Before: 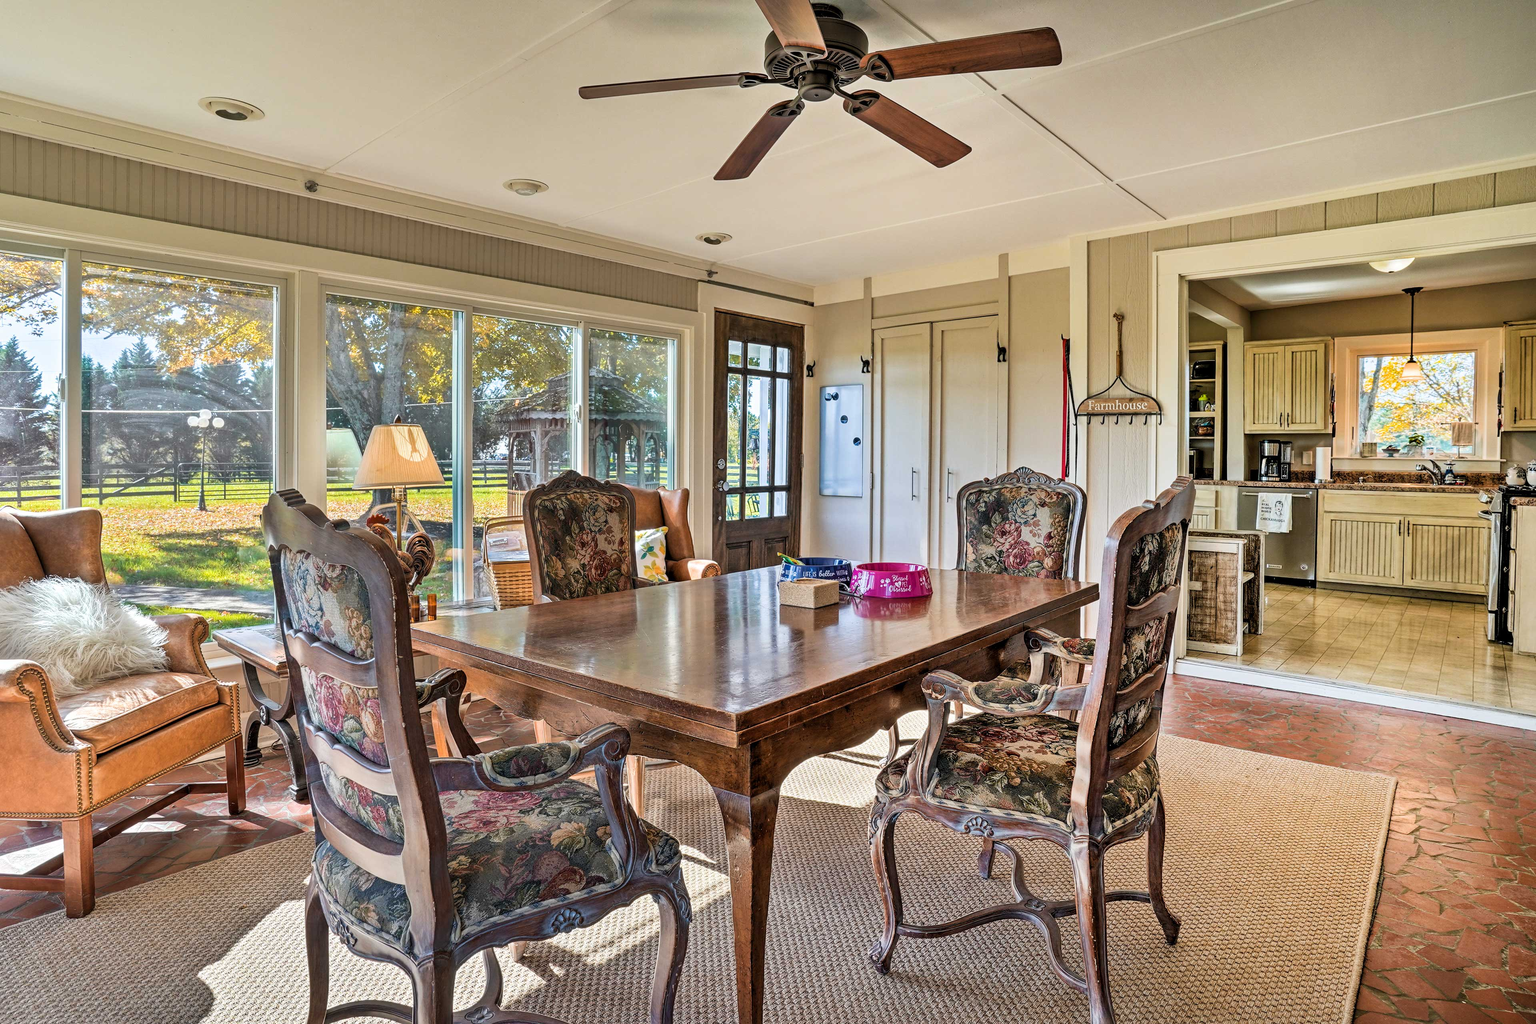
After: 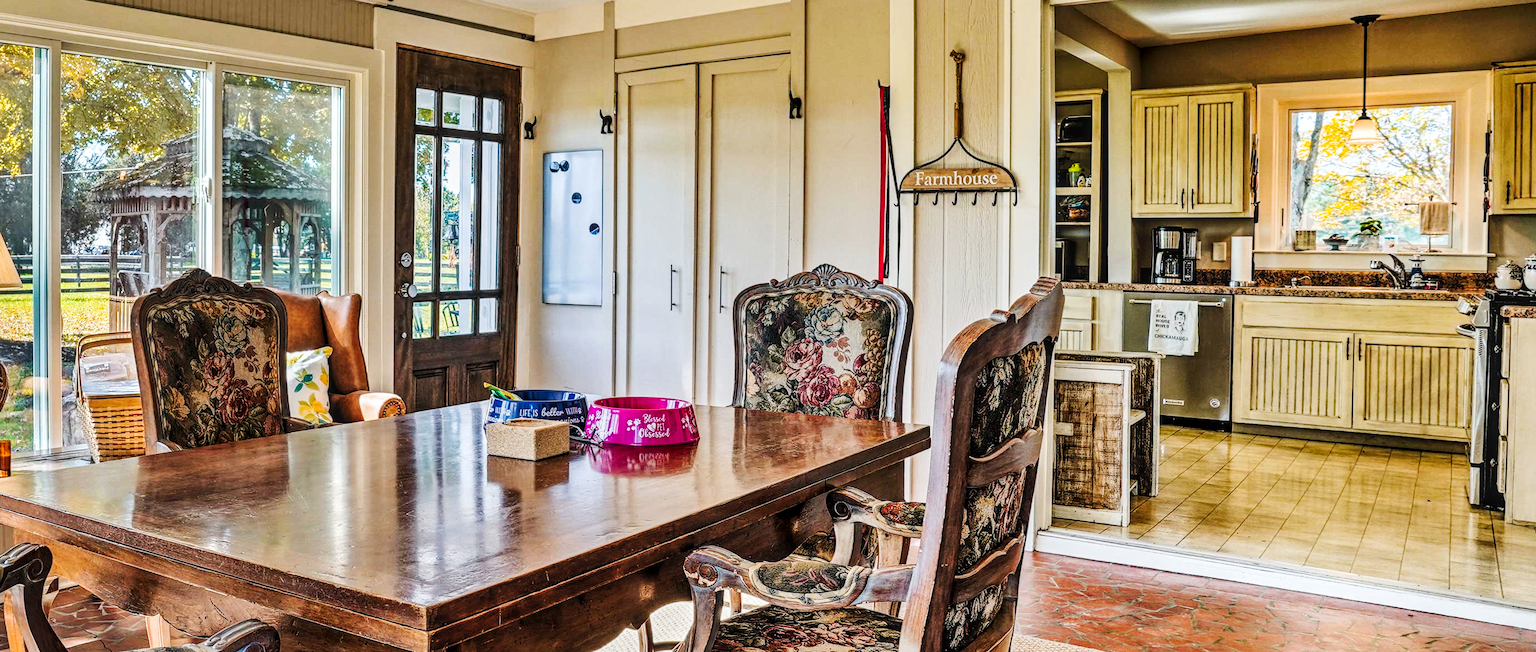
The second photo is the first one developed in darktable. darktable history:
tone curve: curves: ch0 [(0, 0) (0.003, 0.008) (0.011, 0.011) (0.025, 0.018) (0.044, 0.028) (0.069, 0.039) (0.1, 0.056) (0.136, 0.081) (0.177, 0.118) (0.224, 0.164) (0.277, 0.223) (0.335, 0.3) (0.399, 0.399) (0.468, 0.51) (0.543, 0.618) (0.623, 0.71) (0.709, 0.79) (0.801, 0.865) (0.898, 0.93) (1, 1)], preserve colors none
crop and rotate: left 27.938%, top 27.046%, bottom 27.046%
local contrast: on, module defaults
